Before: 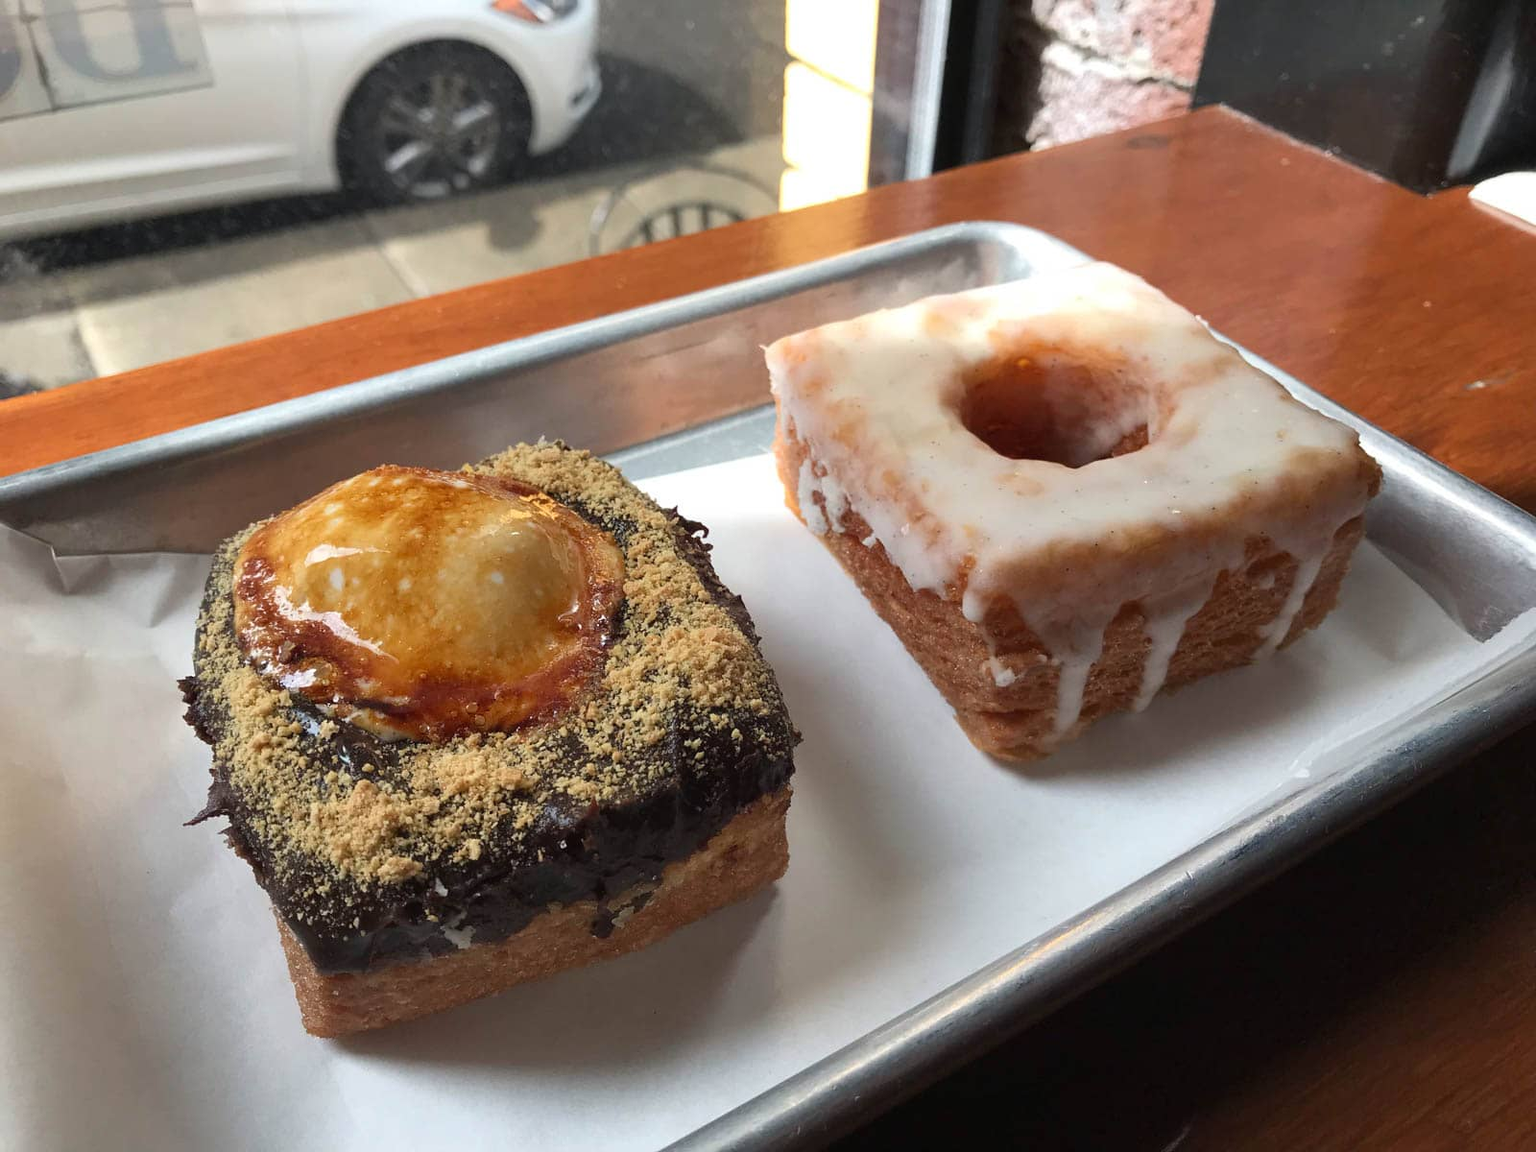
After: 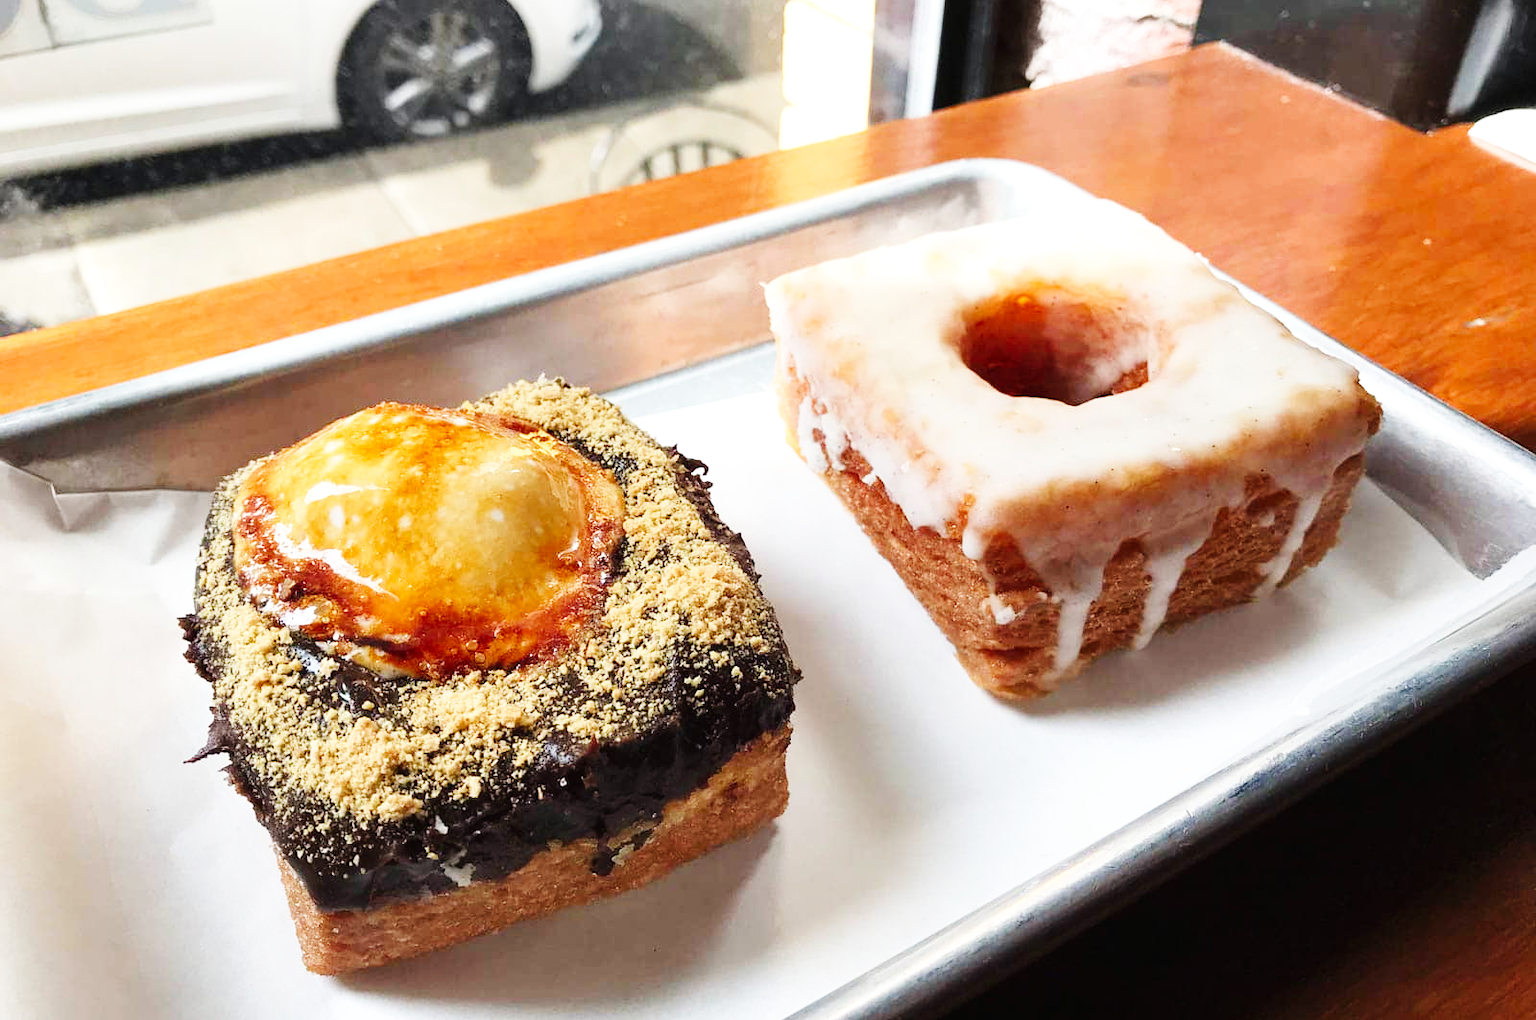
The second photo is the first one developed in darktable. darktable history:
base curve: curves: ch0 [(0, 0.003) (0.001, 0.002) (0.006, 0.004) (0.02, 0.022) (0.048, 0.086) (0.094, 0.234) (0.162, 0.431) (0.258, 0.629) (0.385, 0.8) (0.548, 0.918) (0.751, 0.988) (1, 1)], preserve colors none
crop and rotate: top 5.454%, bottom 5.892%
